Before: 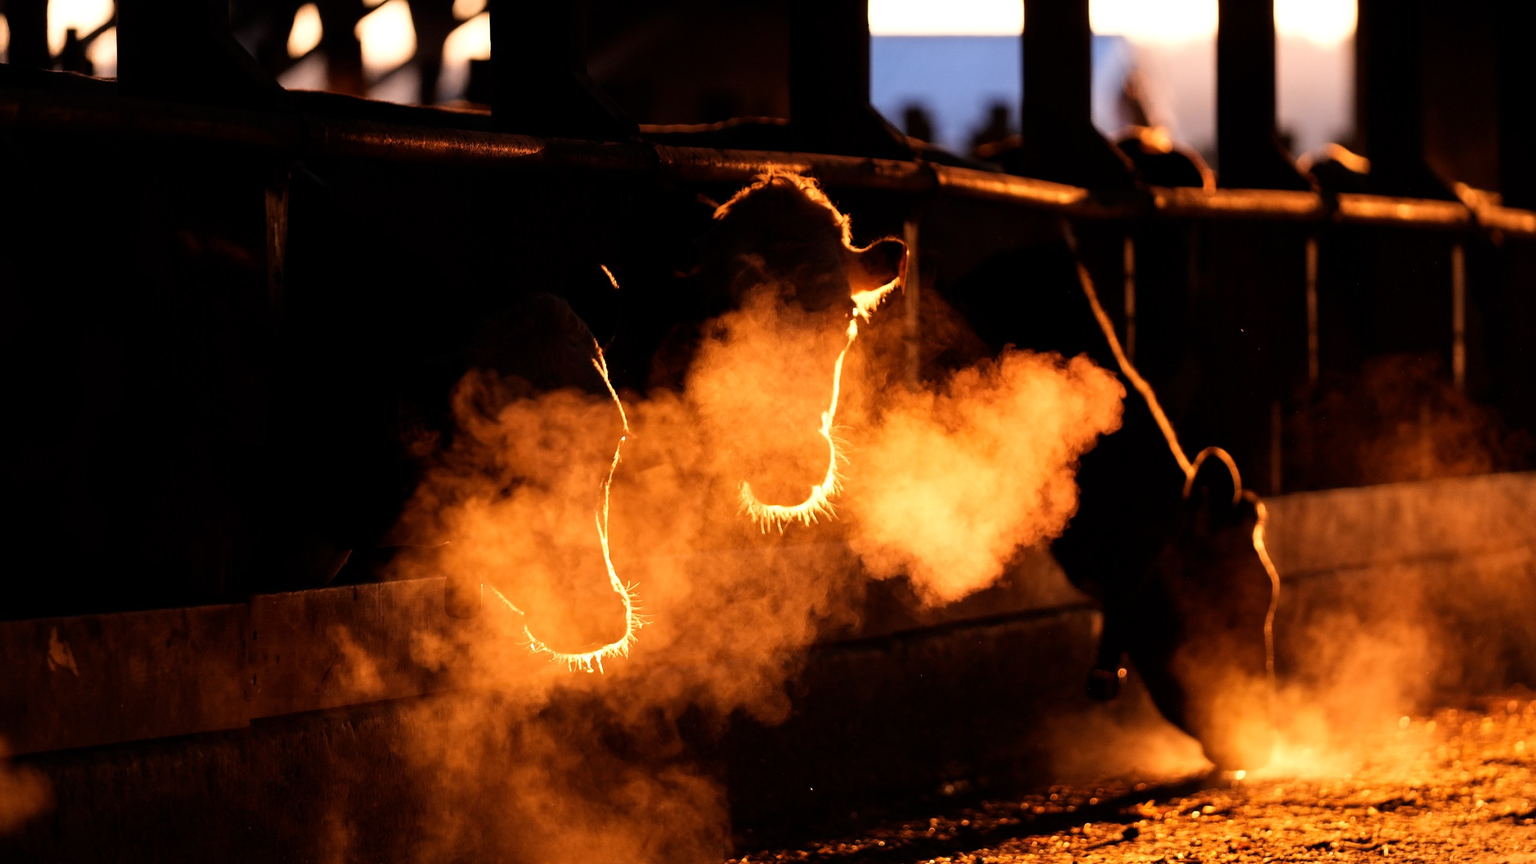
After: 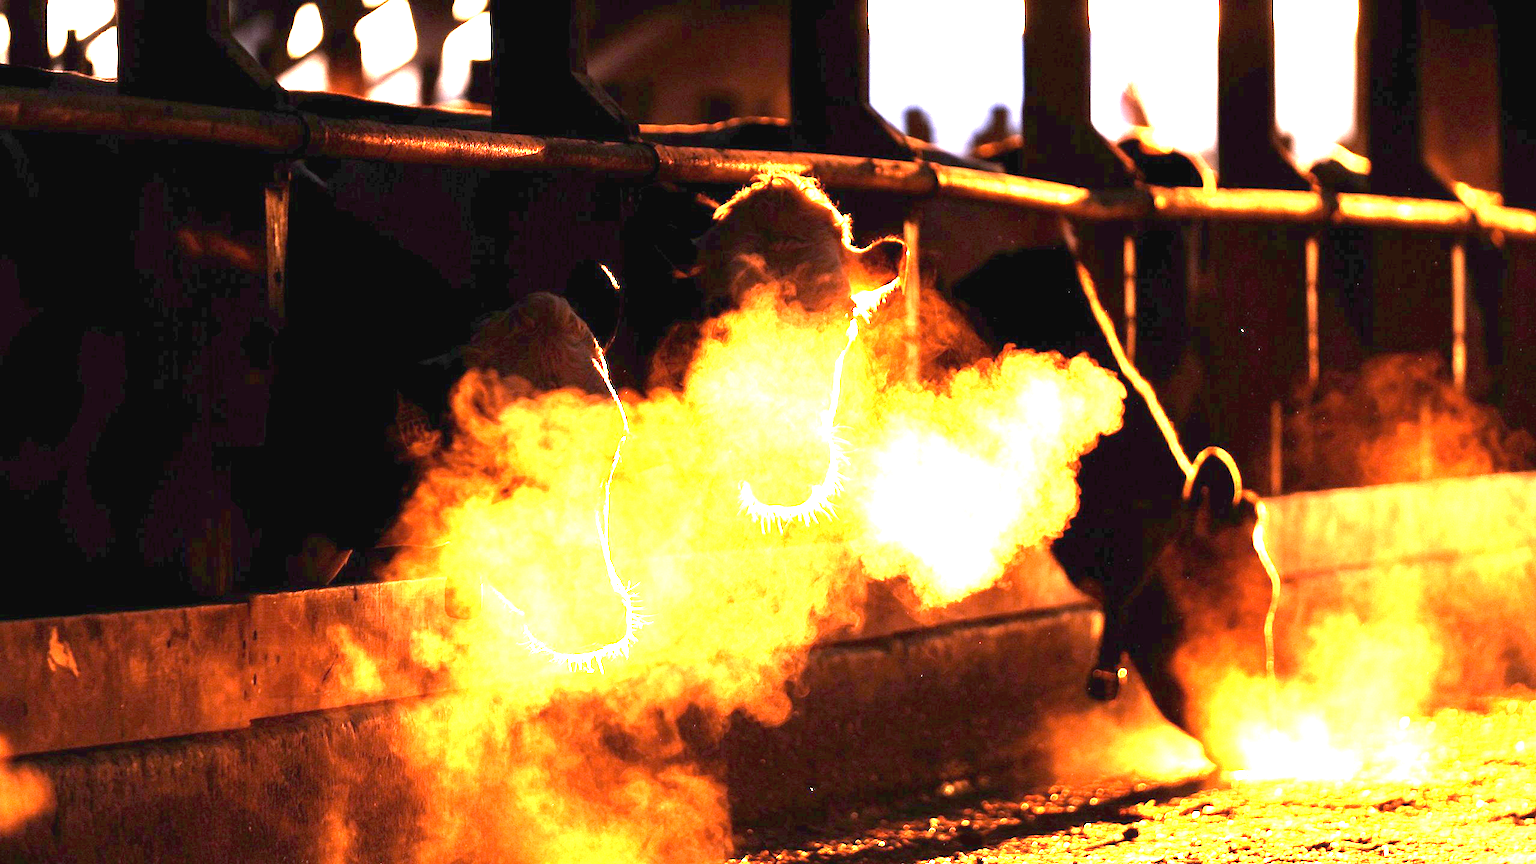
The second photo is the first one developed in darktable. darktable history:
exposure: black level correction 0, exposure 3.921 EV, compensate highlight preservation false
